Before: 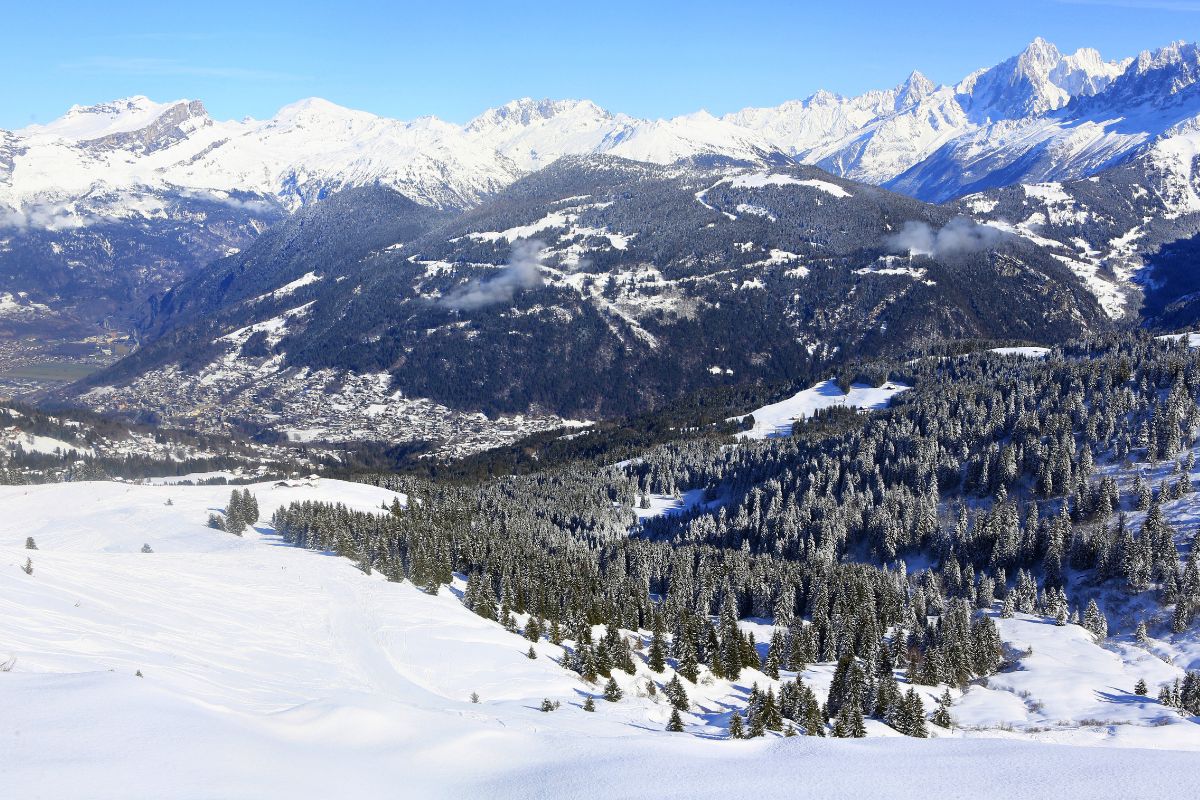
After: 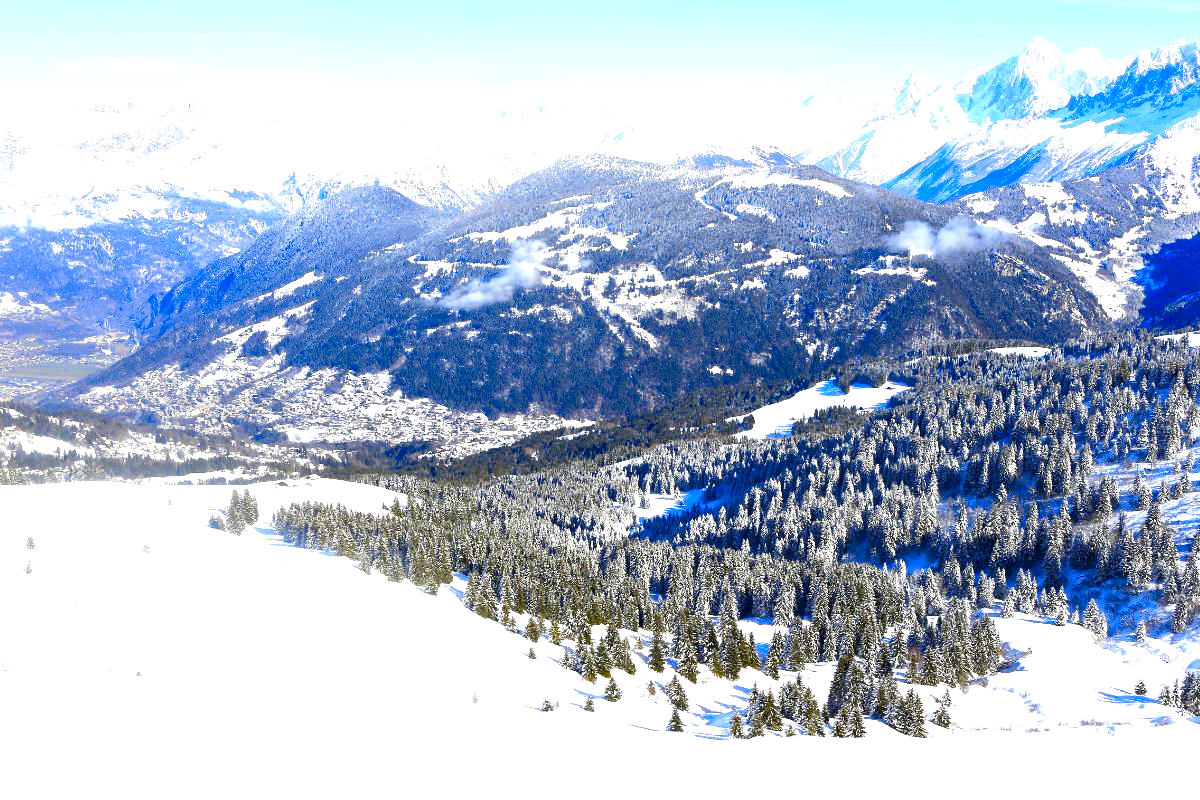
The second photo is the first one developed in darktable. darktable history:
color balance rgb: linear chroma grading › shadows 32%, linear chroma grading › global chroma -2%, linear chroma grading › mid-tones 4%, perceptual saturation grading › global saturation -2%, perceptual saturation grading › highlights -8%, perceptual saturation grading › mid-tones 8%, perceptual saturation grading › shadows 4%, perceptual brilliance grading › highlights 8%, perceptual brilliance grading › mid-tones 4%, perceptual brilliance grading › shadows 2%, global vibrance 16%, saturation formula JzAzBz (2021)
exposure: black level correction 0.001, exposure 1.116 EV, compensate highlight preservation false
color contrast: green-magenta contrast 0.8, blue-yellow contrast 1.1, unbound 0
